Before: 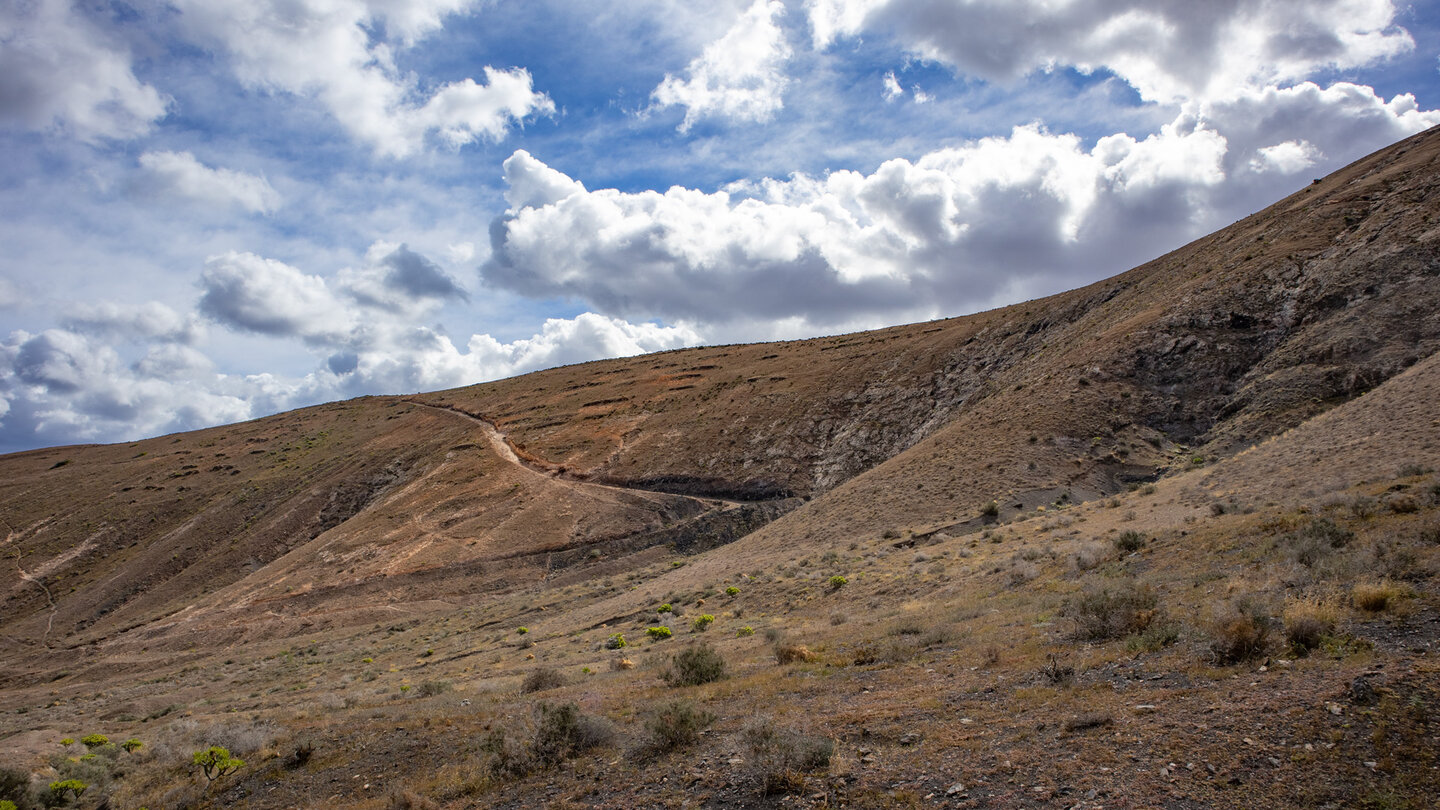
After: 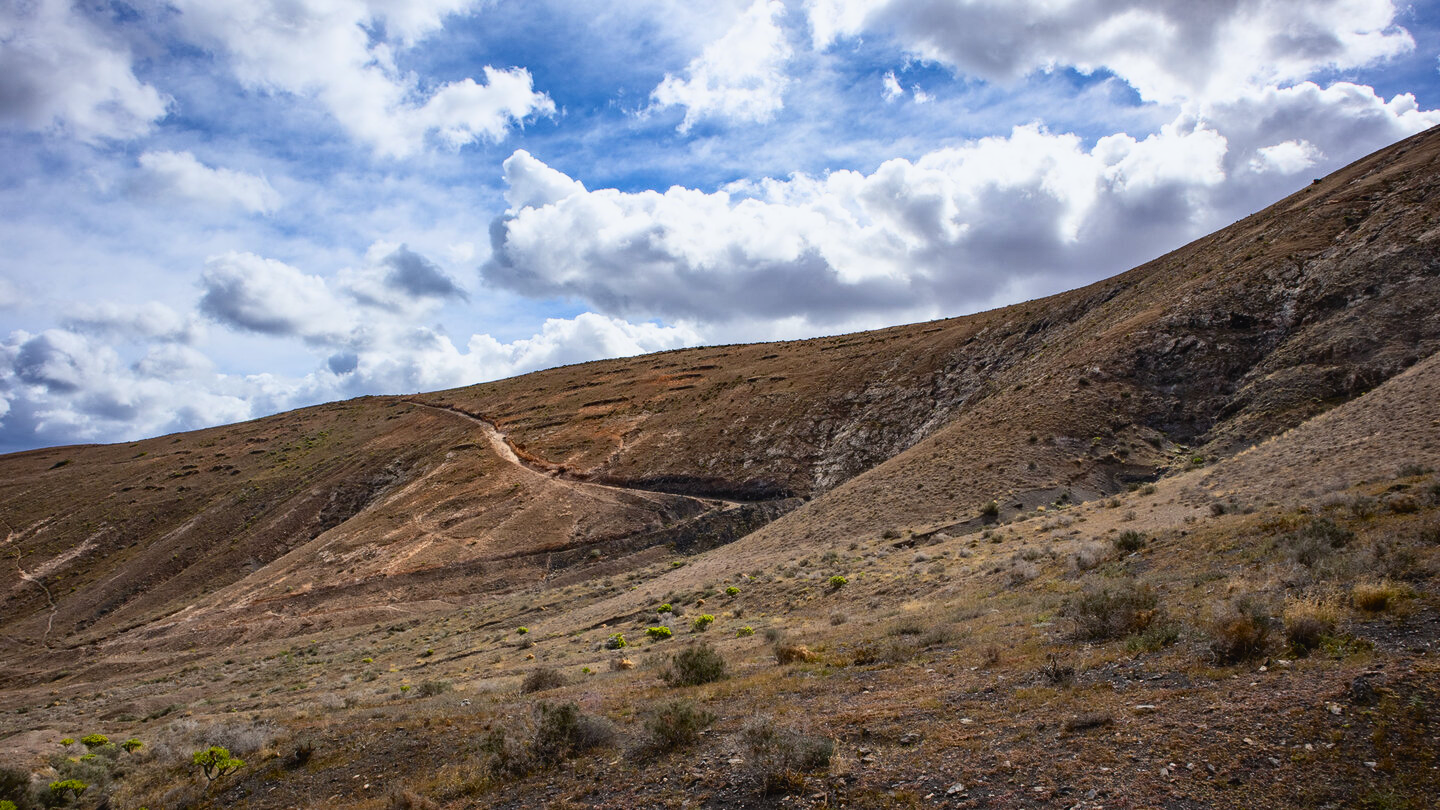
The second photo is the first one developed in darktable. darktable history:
lowpass: radius 0.1, contrast 0.85, saturation 1.1, unbound 0
white balance: red 0.988, blue 1.017
contrast brightness saturation: contrast 0.28
levels: levels [0.018, 0.493, 1]
